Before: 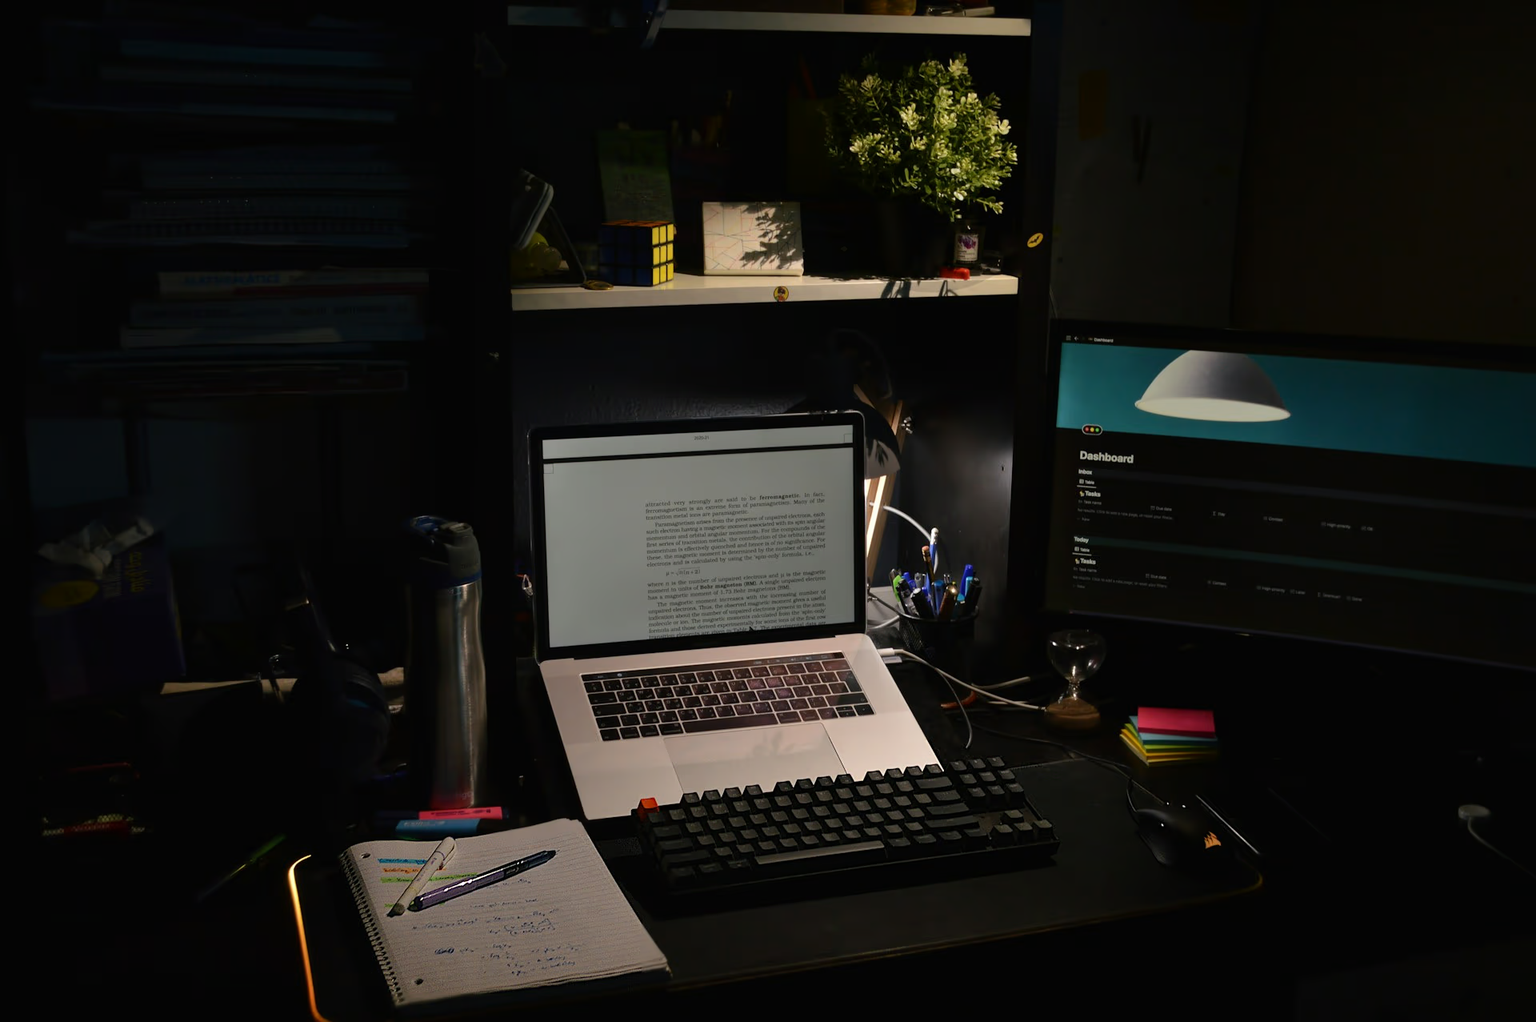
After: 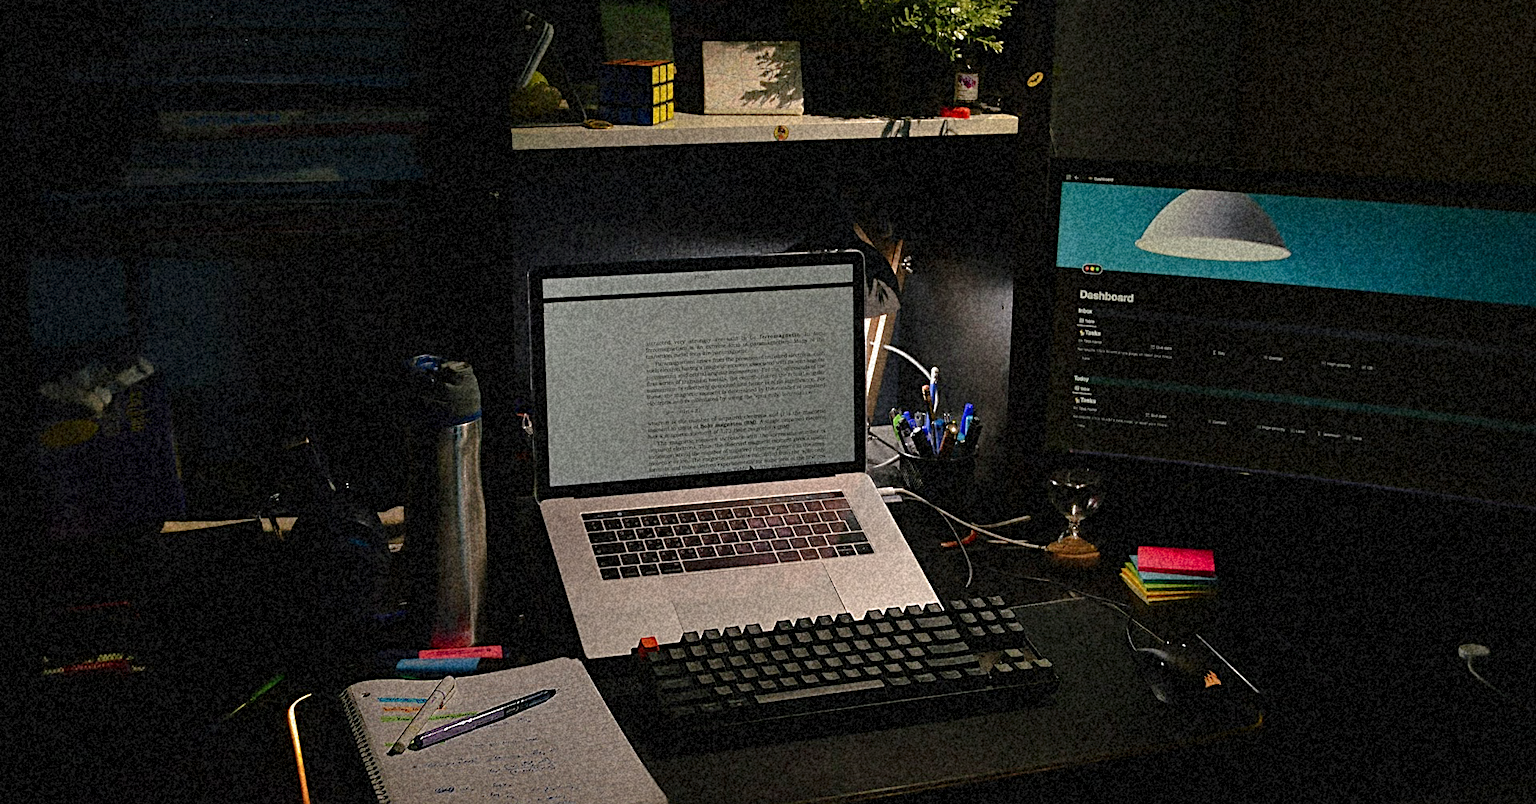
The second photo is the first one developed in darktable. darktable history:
crop and rotate: top 15.774%, bottom 5.506%
shadows and highlights: on, module defaults
sharpen: radius 2.676, amount 0.669
grain: coarseness 46.9 ISO, strength 50.21%, mid-tones bias 0%
